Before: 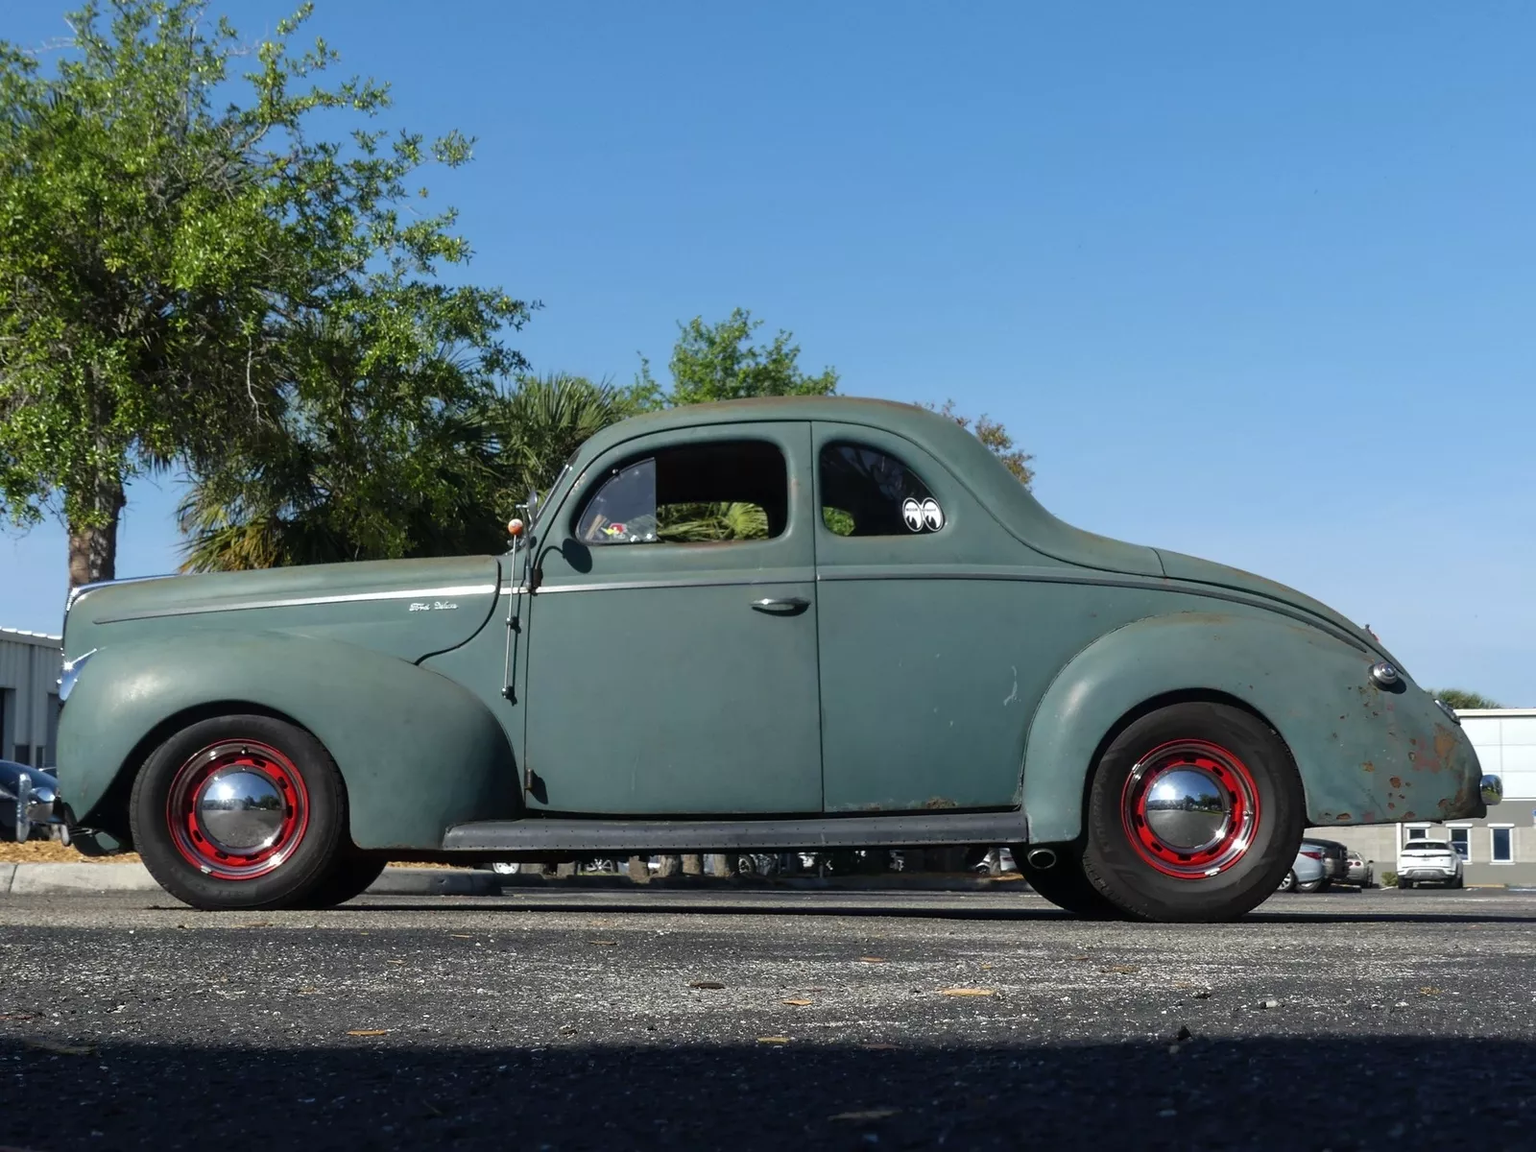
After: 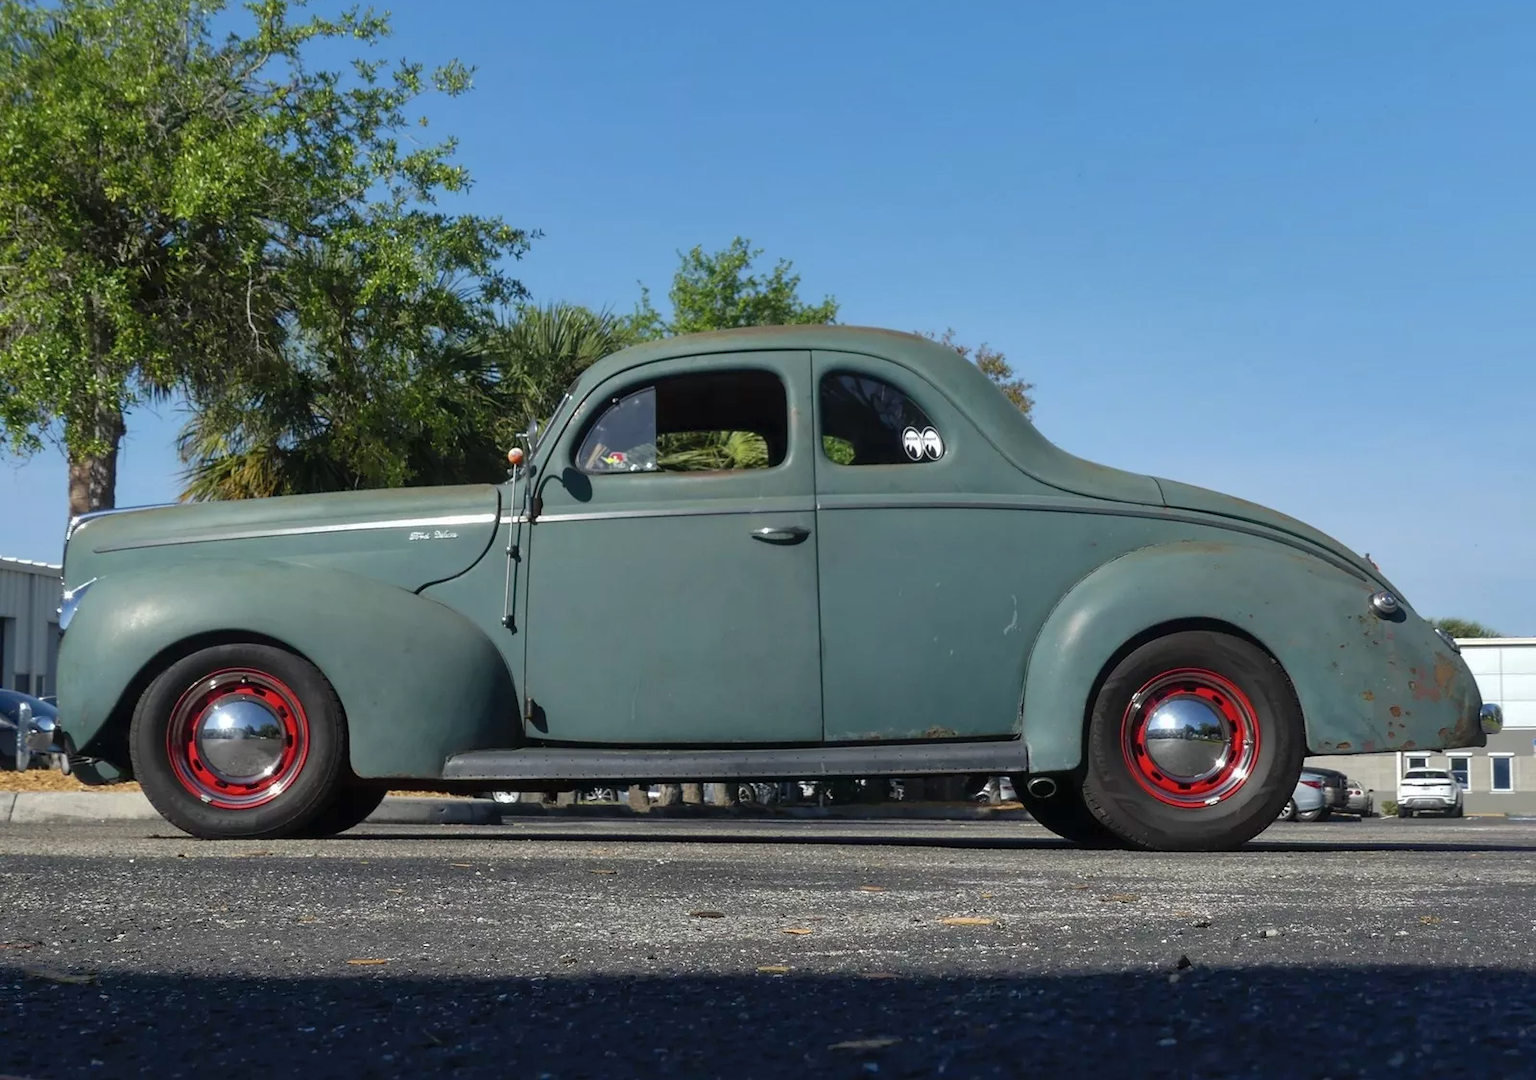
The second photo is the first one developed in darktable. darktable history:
shadows and highlights: on, module defaults
crop and rotate: top 6.25%
